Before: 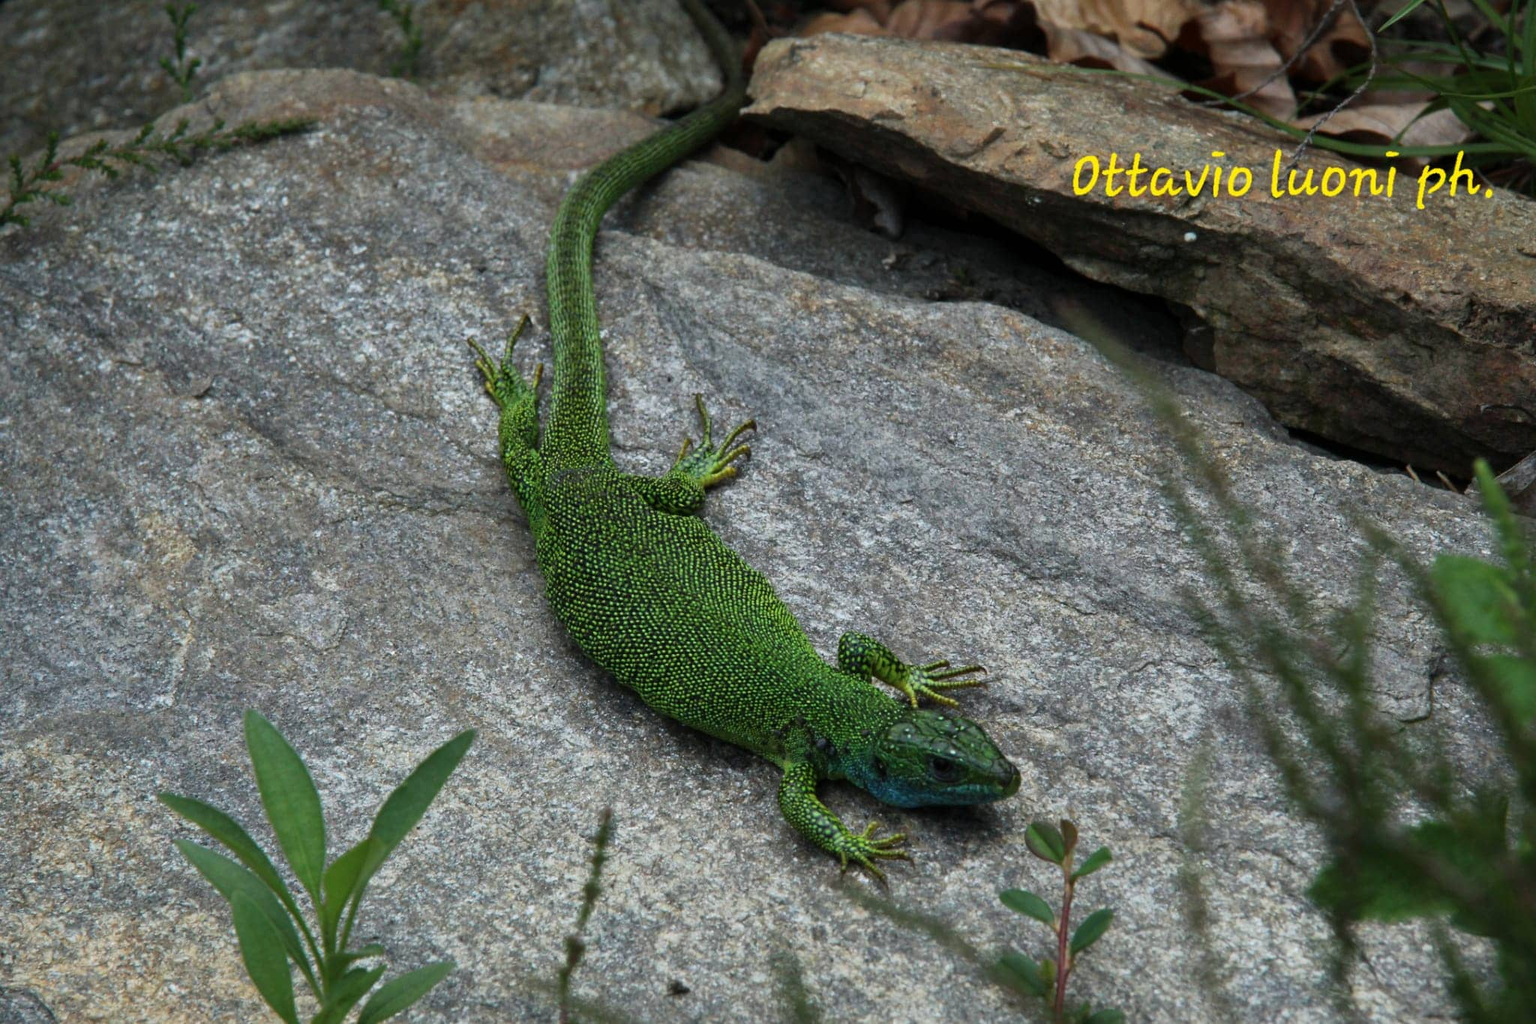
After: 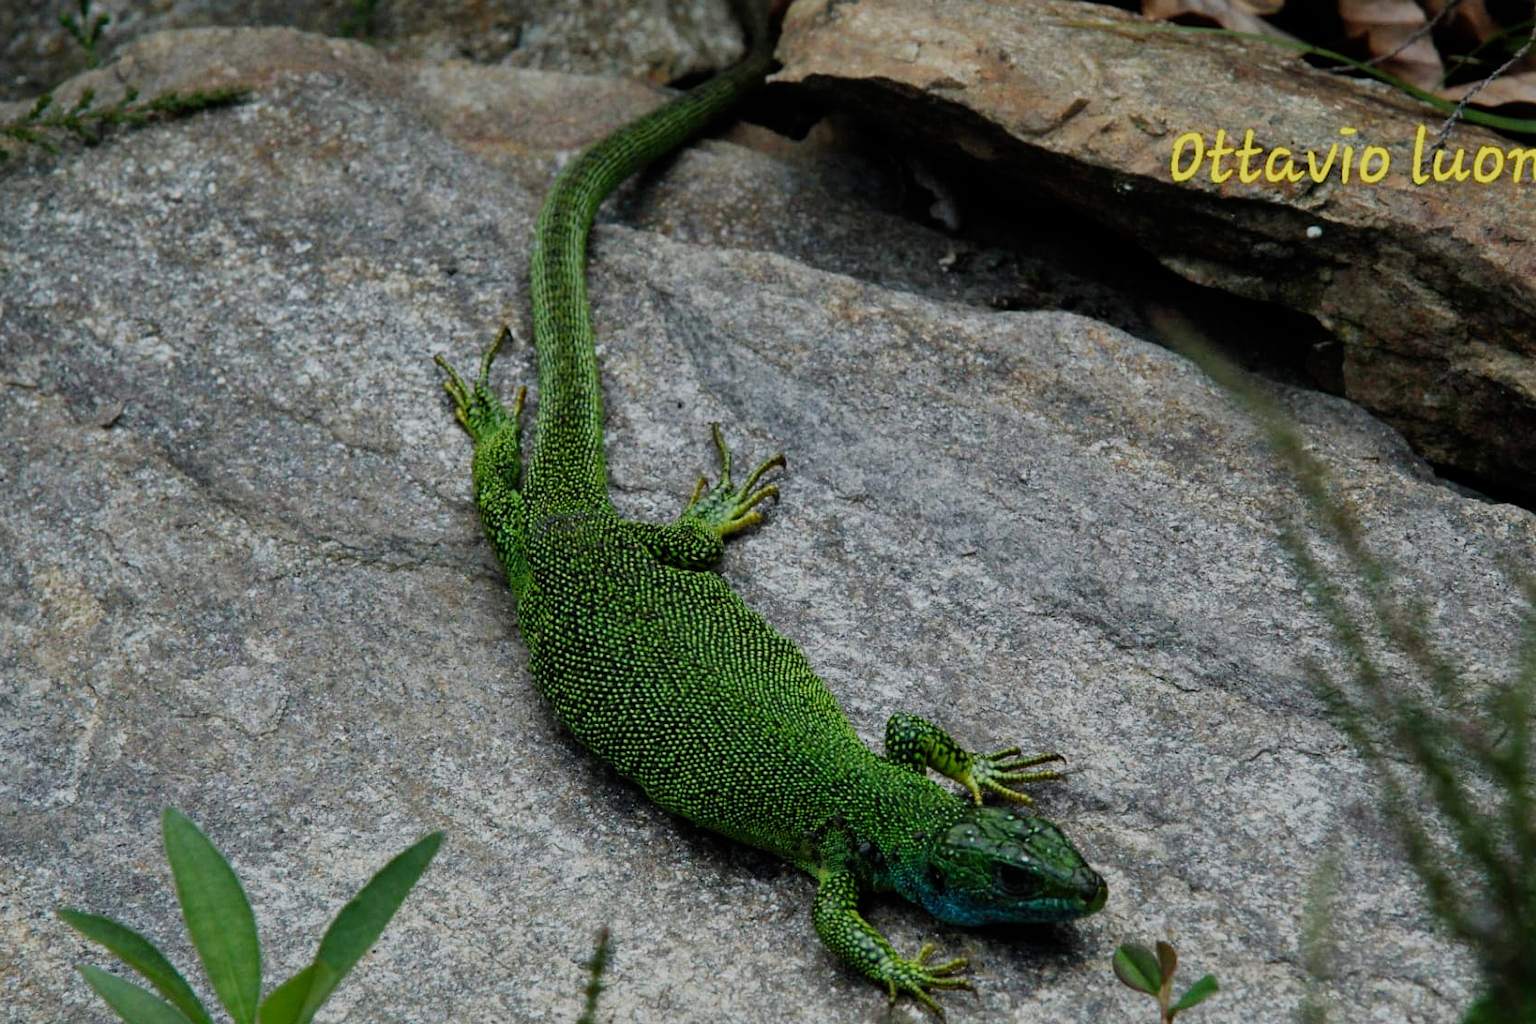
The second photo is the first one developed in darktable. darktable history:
crop and rotate: left 7.233%, top 4.605%, right 10.594%, bottom 13.187%
filmic rgb: black relative exposure -7.65 EV, white relative exposure 4.56 EV, hardness 3.61, contrast 1.05, preserve chrominance no, color science v5 (2021)
